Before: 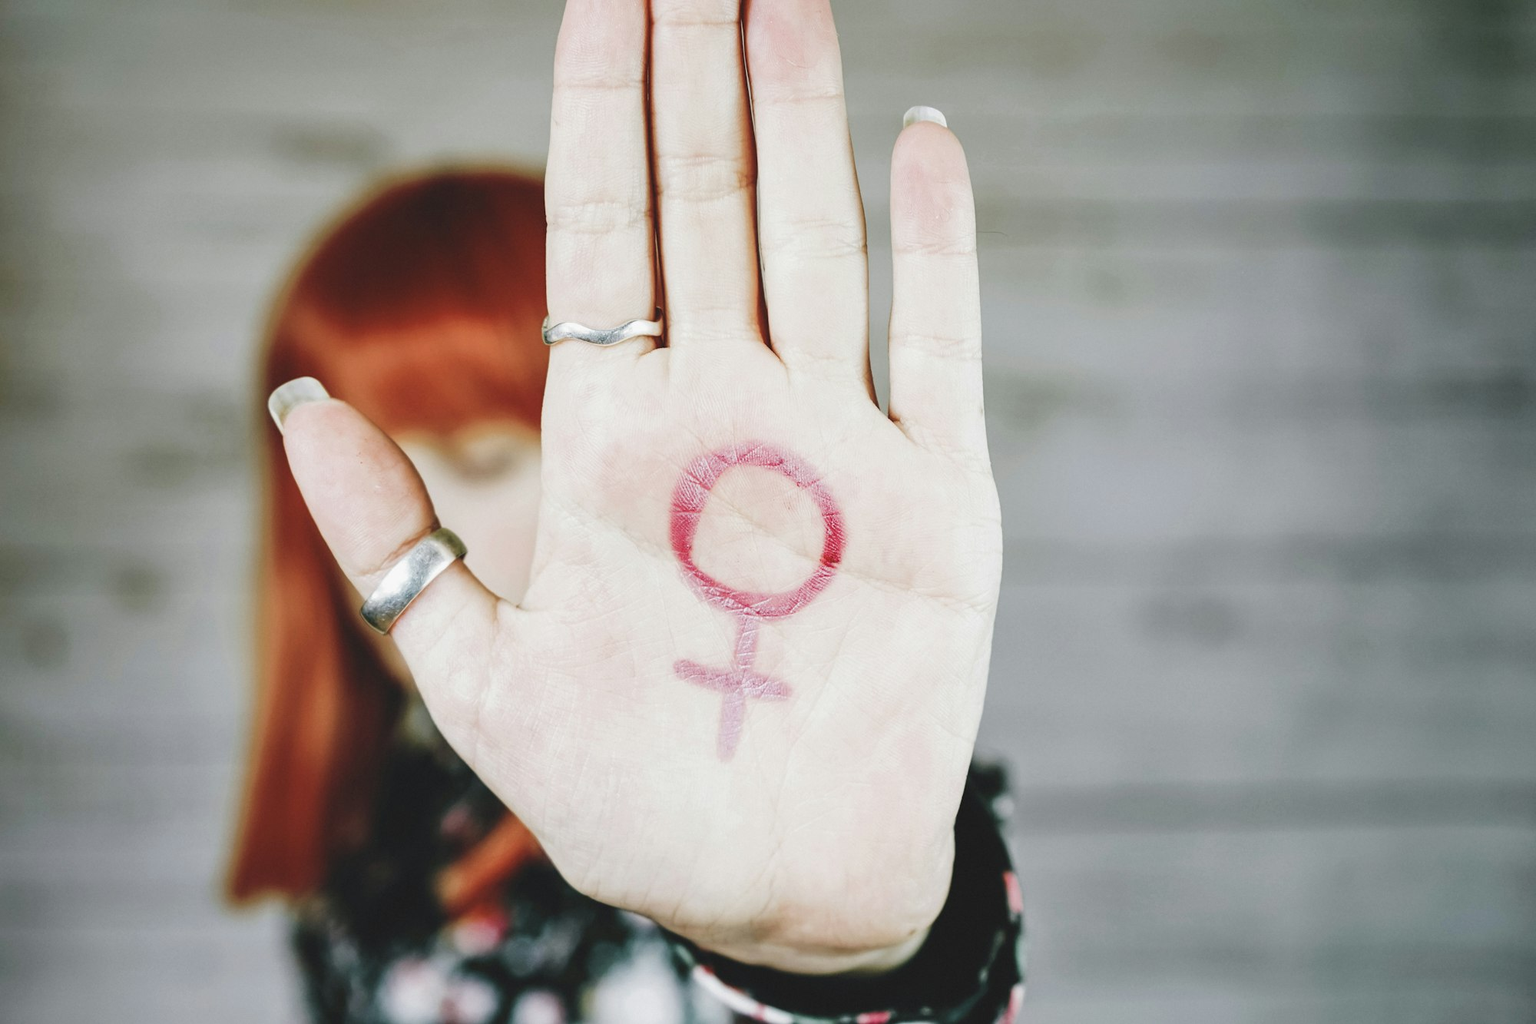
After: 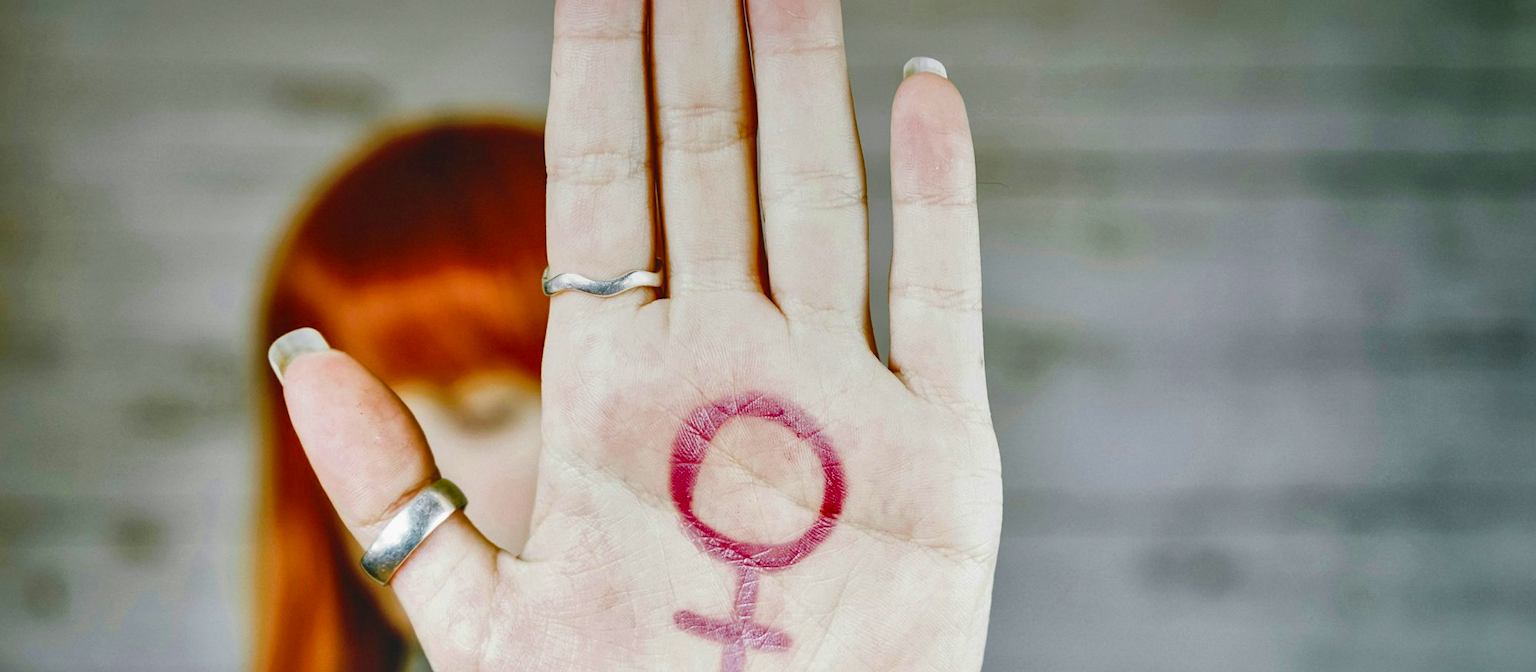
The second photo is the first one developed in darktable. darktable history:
shadows and highlights: shadows 49, highlights -41, soften with gaussian
local contrast: mode bilateral grid, contrast 20, coarseness 50, detail 150%, midtone range 0.2
velvia: strength 51%, mid-tones bias 0.51
graduated density: on, module defaults
crop and rotate: top 4.848%, bottom 29.503%
